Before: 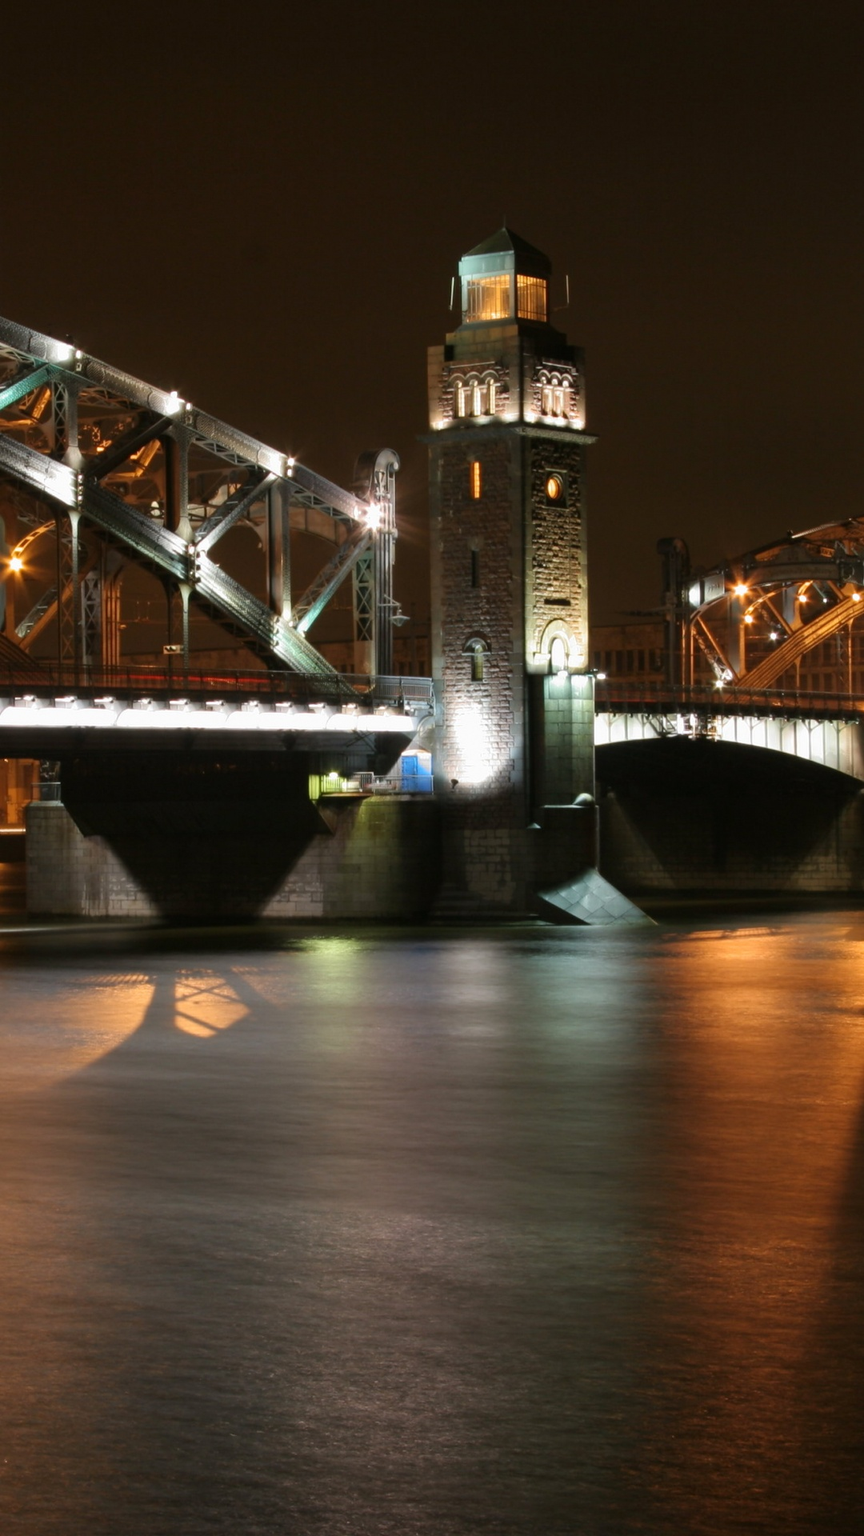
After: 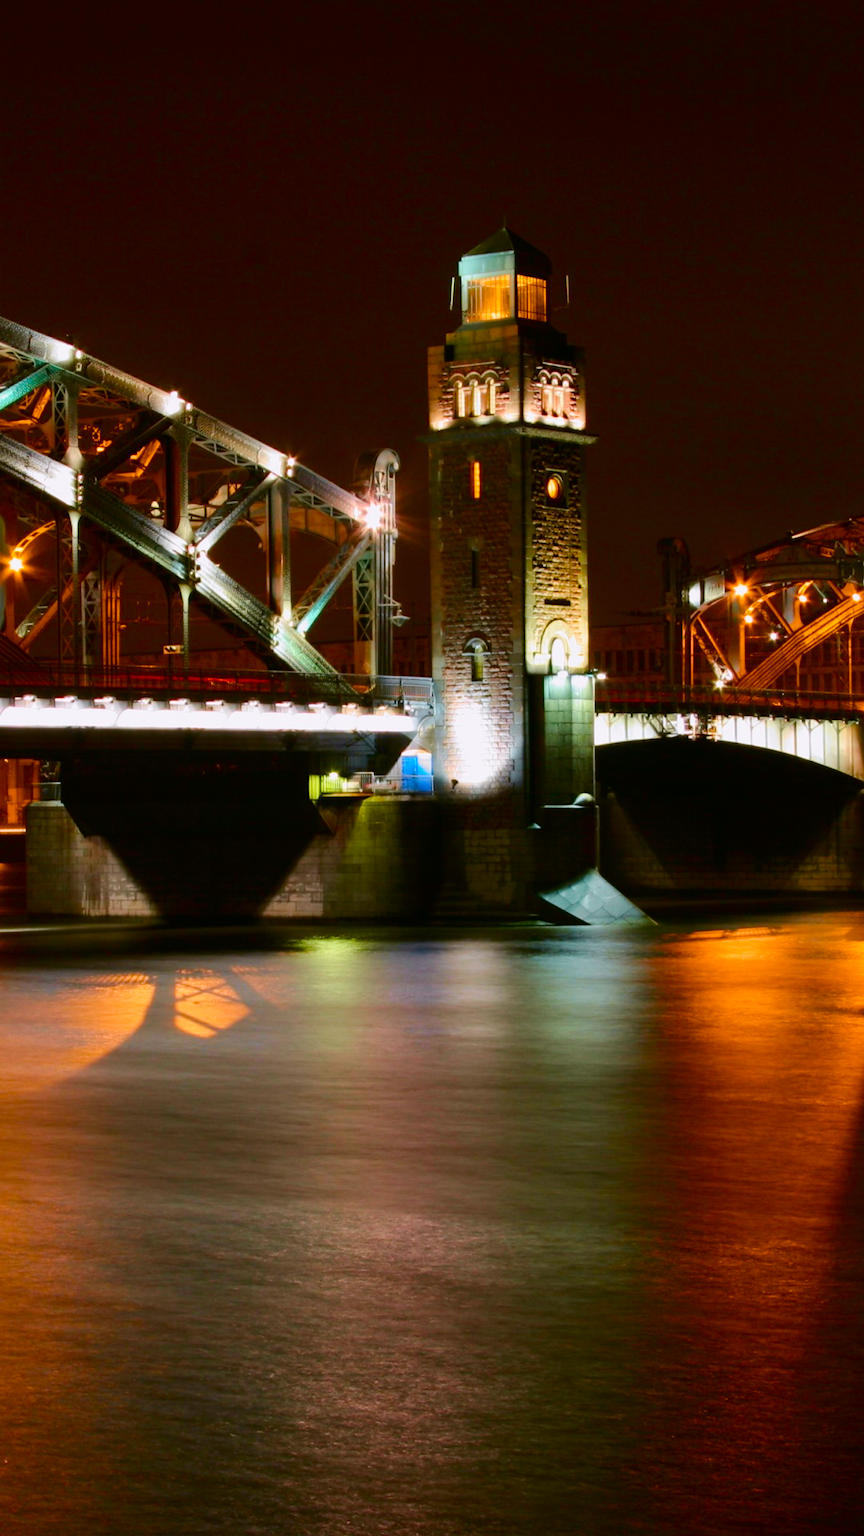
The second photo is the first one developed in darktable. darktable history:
color balance rgb: perceptual saturation grading › global saturation 20%, perceptual saturation grading › highlights -25%, perceptual saturation grading › shadows 50.52%, global vibrance 40.24%
tone curve: curves: ch0 [(0, 0) (0.058, 0.027) (0.214, 0.183) (0.295, 0.288) (0.48, 0.541) (0.658, 0.703) (0.741, 0.775) (0.844, 0.866) (0.986, 0.957)]; ch1 [(0, 0) (0.172, 0.123) (0.312, 0.296) (0.437, 0.429) (0.471, 0.469) (0.502, 0.5) (0.513, 0.515) (0.572, 0.603) (0.617, 0.653) (0.68, 0.724) (0.889, 0.924) (1, 1)]; ch2 [(0, 0) (0.411, 0.424) (0.489, 0.49) (0.502, 0.5) (0.512, 0.524) (0.549, 0.578) (0.604, 0.628) (0.709, 0.748) (1, 1)], color space Lab, independent channels, preserve colors none
white balance: red 1.009, blue 1.027
